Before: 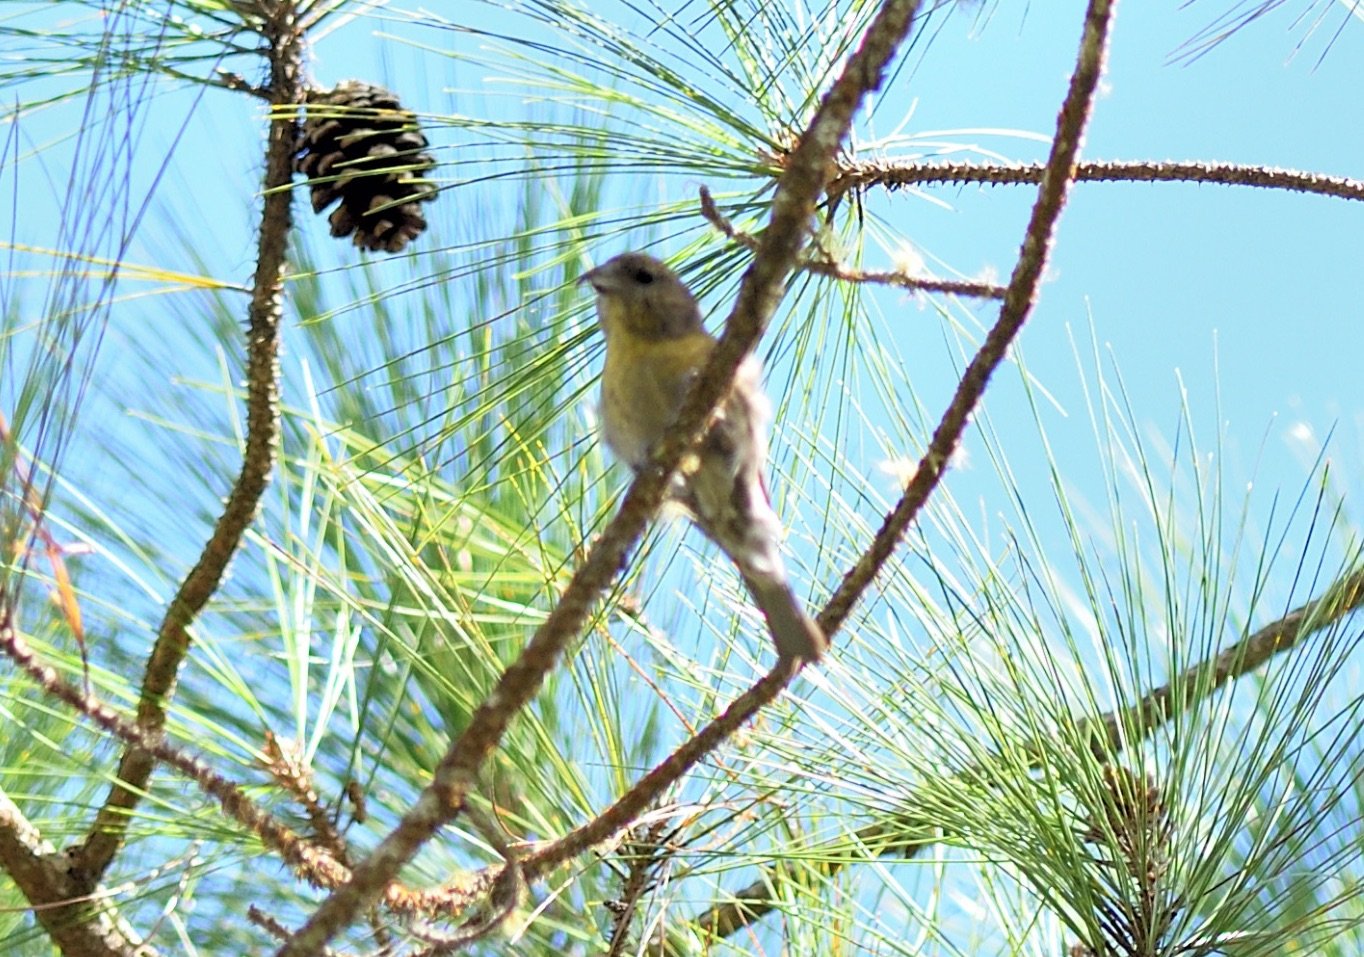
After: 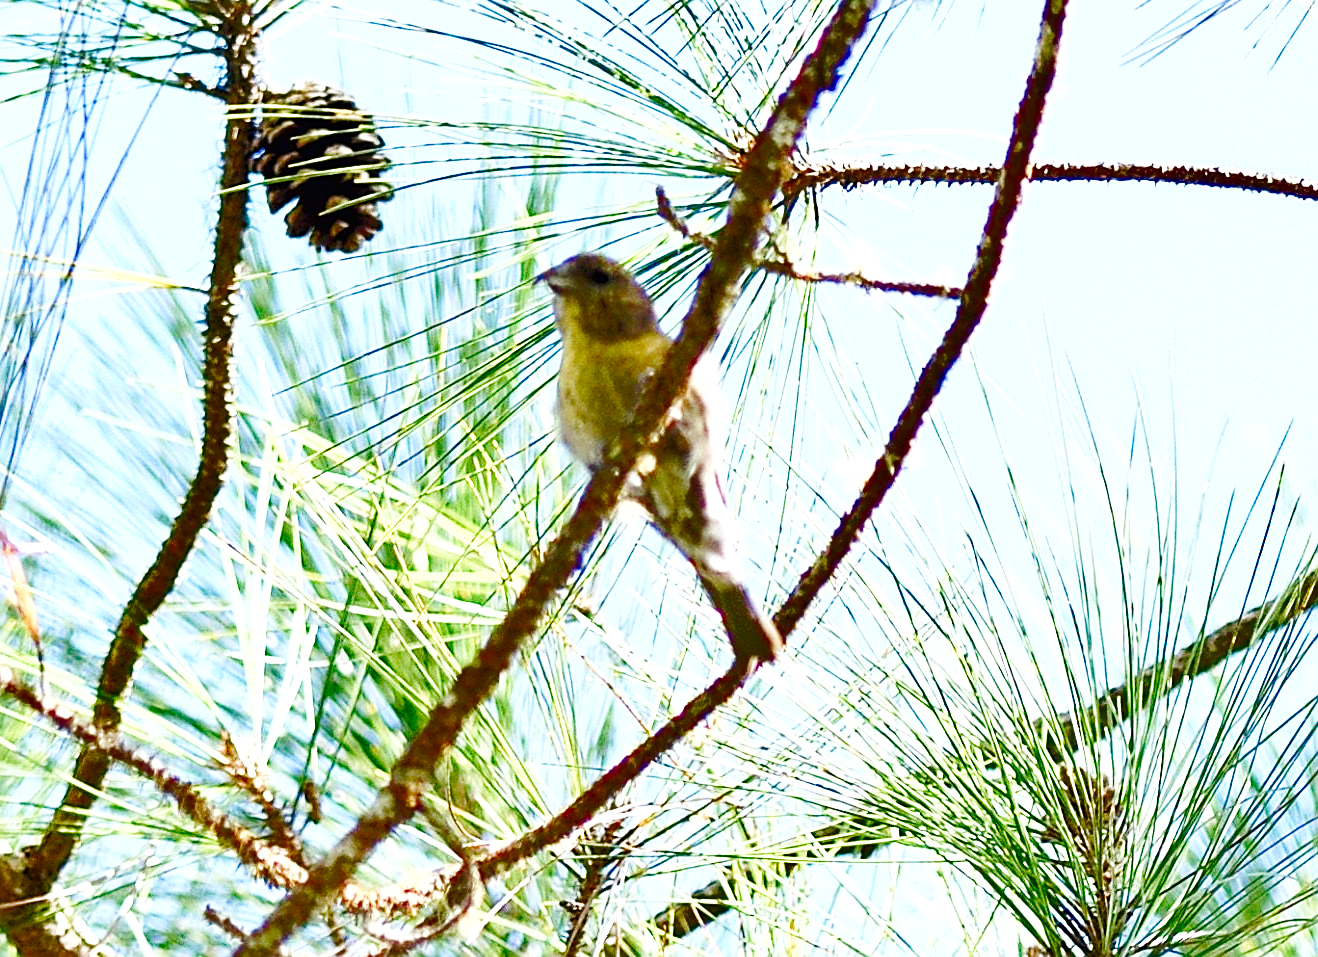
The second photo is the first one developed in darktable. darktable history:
shadows and highlights: low approximation 0.01, soften with gaussian
color balance rgb: power › hue 62.01°, linear chroma grading › shadows 19.401%, linear chroma grading › highlights 2.501%, linear chroma grading › mid-tones 9.836%, perceptual saturation grading › global saturation 20%, perceptual saturation grading › highlights -50.208%, perceptual saturation grading › shadows 31.002%, global vibrance 9.659%
exposure: black level correction -0.001, exposure 0.529 EV, compensate highlight preservation false
base curve: curves: ch0 [(0, 0) (0.032, 0.025) (0.121, 0.166) (0.206, 0.329) (0.605, 0.79) (1, 1)], preserve colors none
crop and rotate: left 3.342%
contrast brightness saturation: saturation 0.183
sharpen: on, module defaults
